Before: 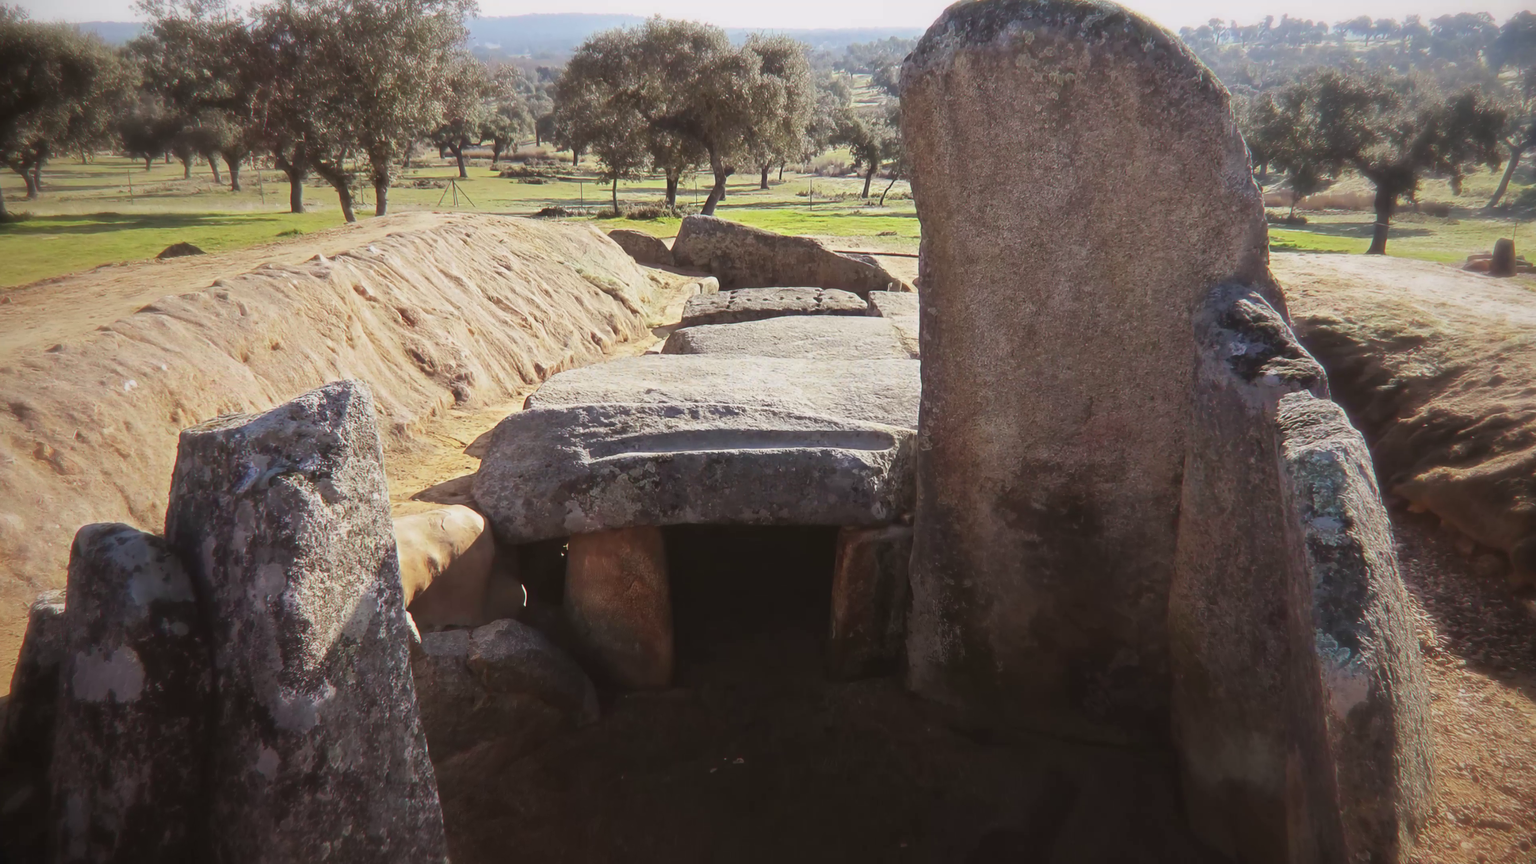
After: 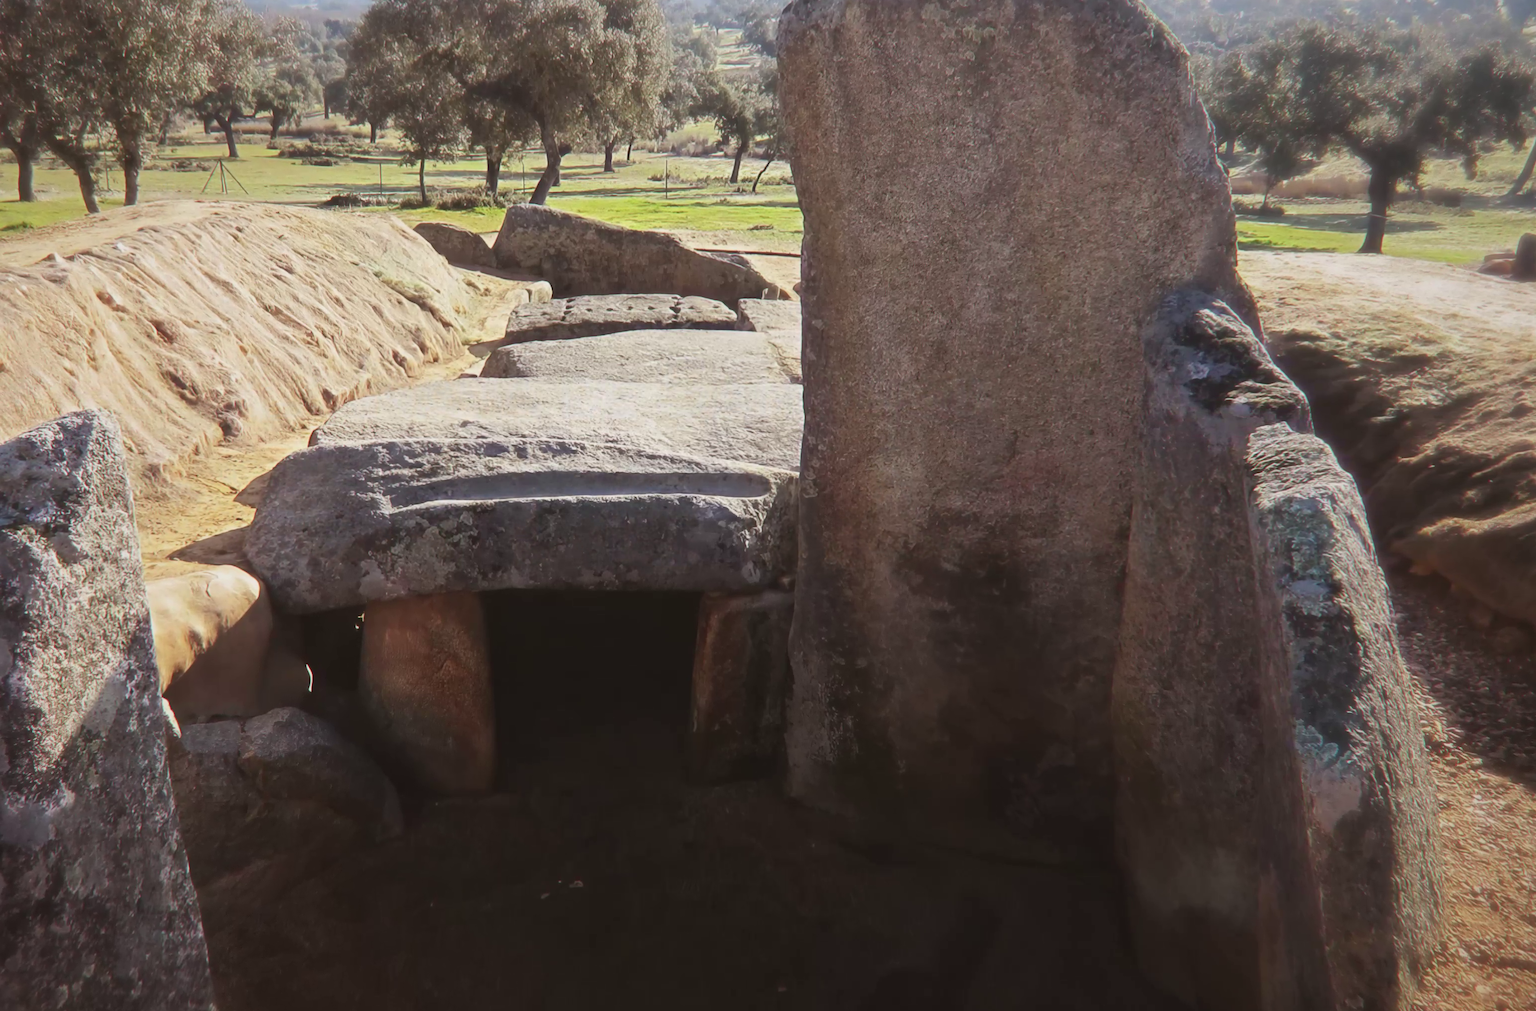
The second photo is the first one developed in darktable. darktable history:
crop and rotate: left 17.975%, top 5.967%, right 1.714%
